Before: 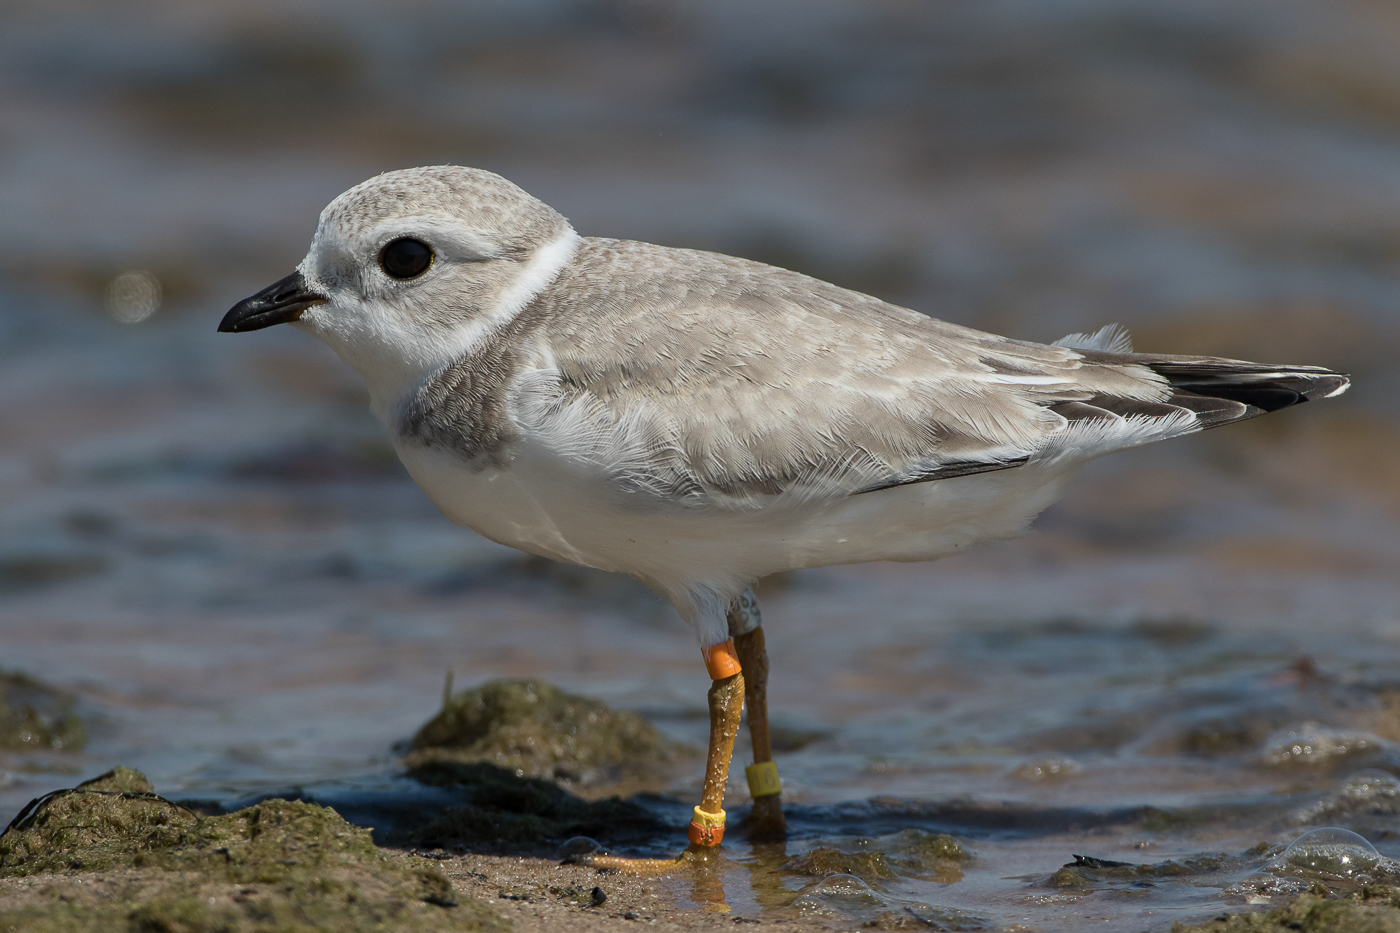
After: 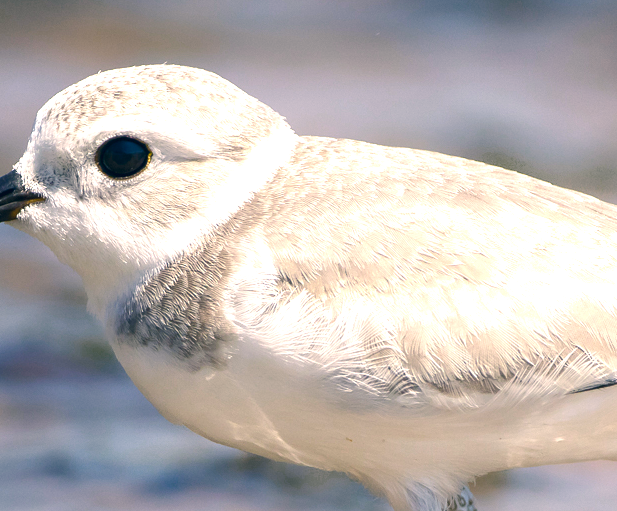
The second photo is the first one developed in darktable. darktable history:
color correction: highlights a* 10.32, highlights b* 14.66, shadows a* -9.59, shadows b* -15.02
color balance rgb: perceptual saturation grading › global saturation 25%, perceptual saturation grading › highlights -50%, perceptual saturation grading › shadows 30%, perceptual brilliance grading › global brilliance 12%, global vibrance 20%
white balance: red 0.983, blue 1.036
exposure: black level correction 0, exposure 0.9 EV, compensate highlight preservation false
shadows and highlights: shadows -24.28, highlights 49.77, soften with gaussian
crop: left 20.248%, top 10.86%, right 35.675%, bottom 34.321%
color zones: curves: ch0 [(0.25, 0.5) (0.347, 0.092) (0.75, 0.5)]; ch1 [(0.25, 0.5) (0.33, 0.51) (0.75, 0.5)]
